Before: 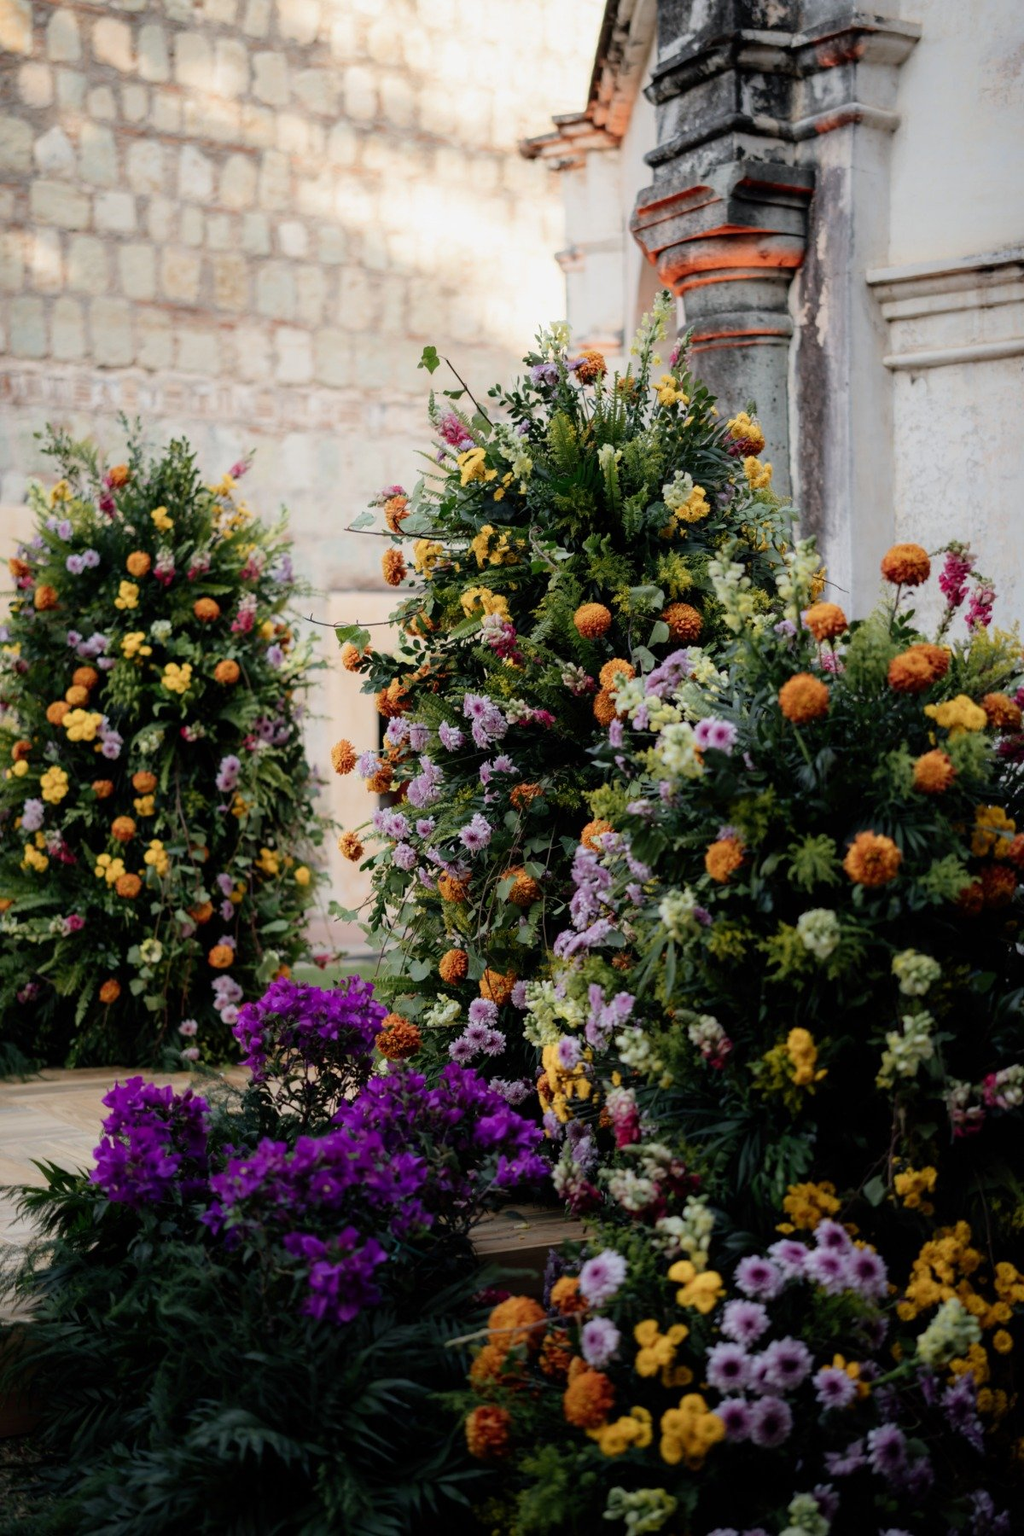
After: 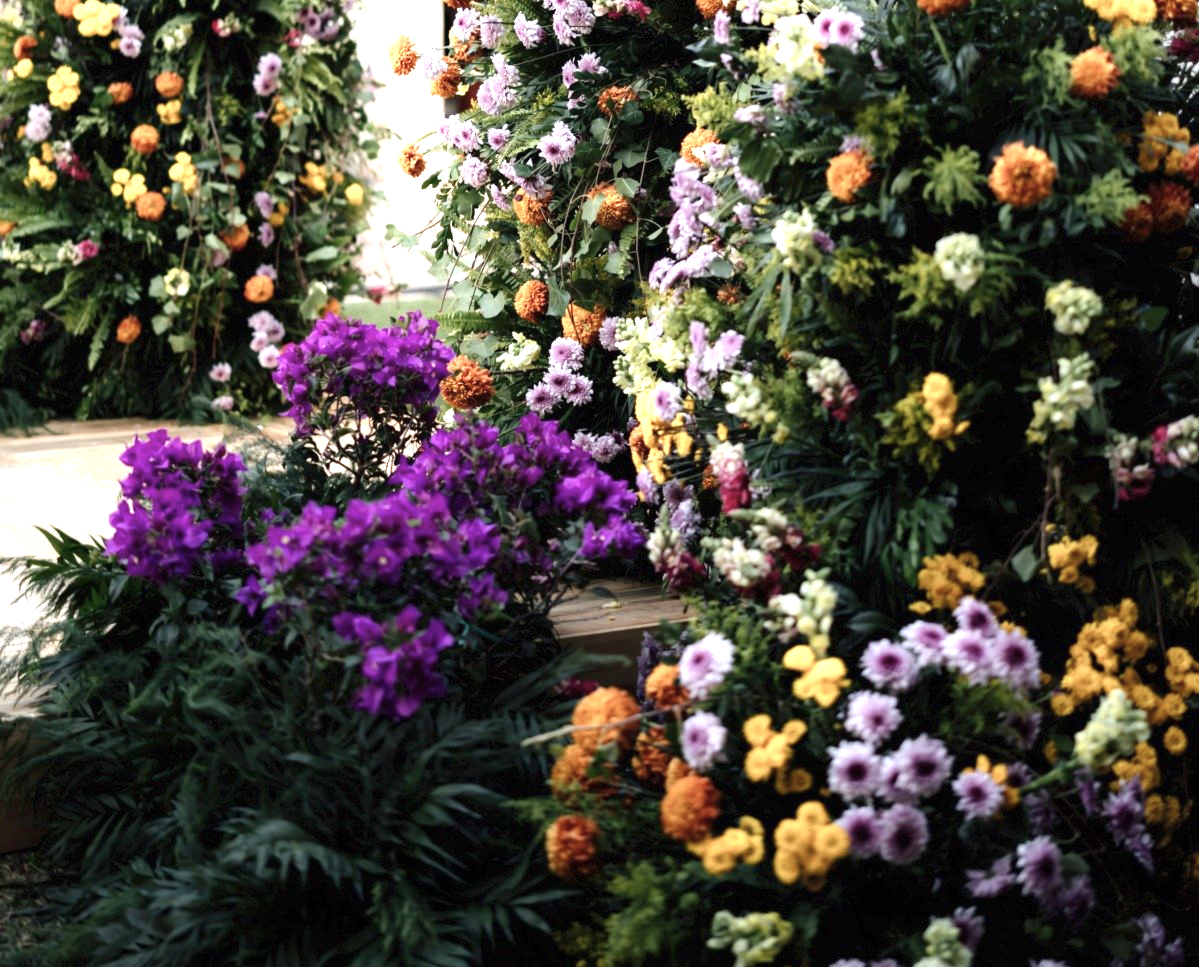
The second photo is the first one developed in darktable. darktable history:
exposure: black level correction 0, exposure 1.373 EV, compensate highlight preservation false
color balance rgb: highlights gain › luminance 17.733%, perceptual saturation grading › global saturation -1.863%, perceptual saturation grading › highlights -8.253%, perceptual saturation grading › mid-tones 8.378%, perceptual saturation grading › shadows 4.34%
contrast brightness saturation: saturation -0.172
crop and rotate: top 46.225%, right 0.036%
